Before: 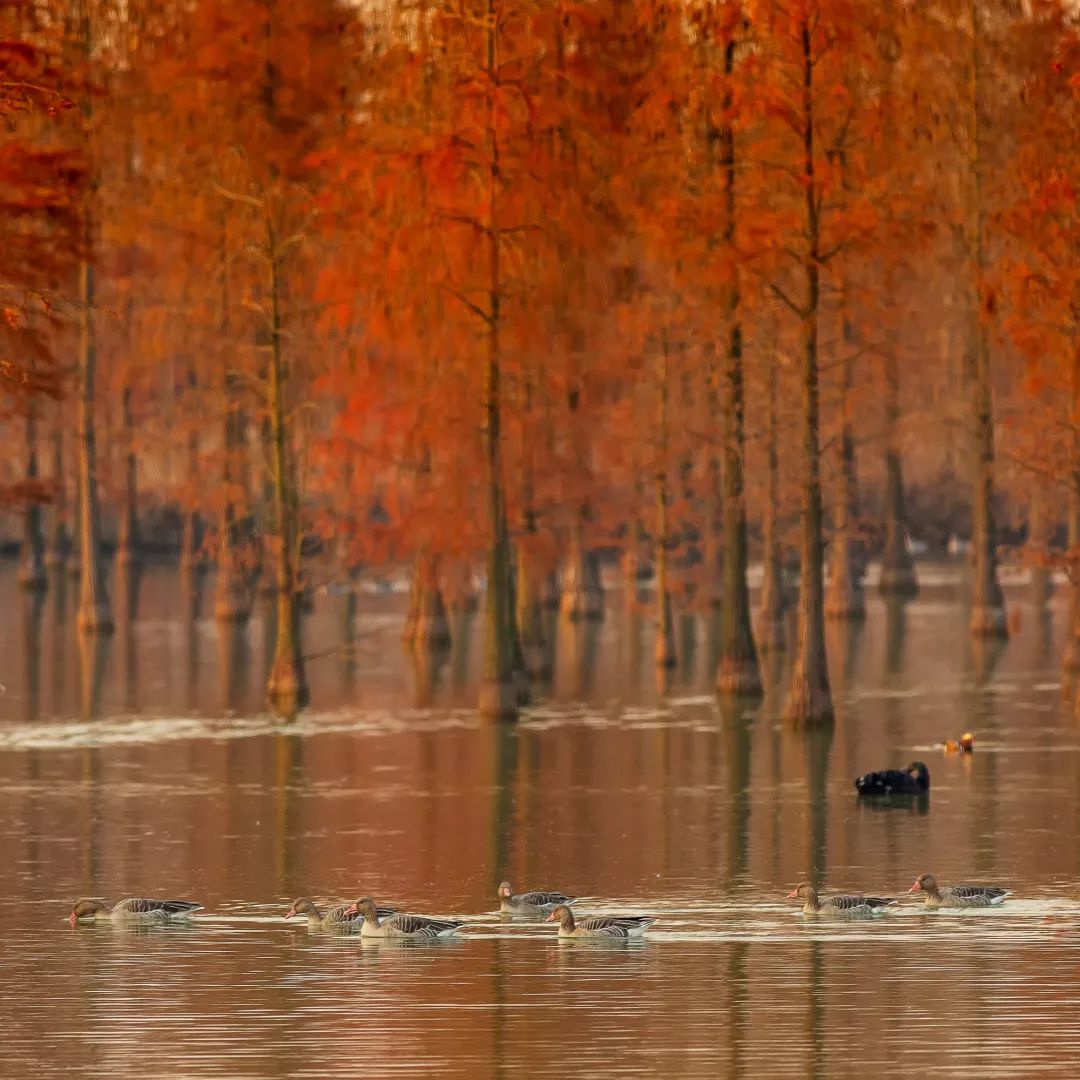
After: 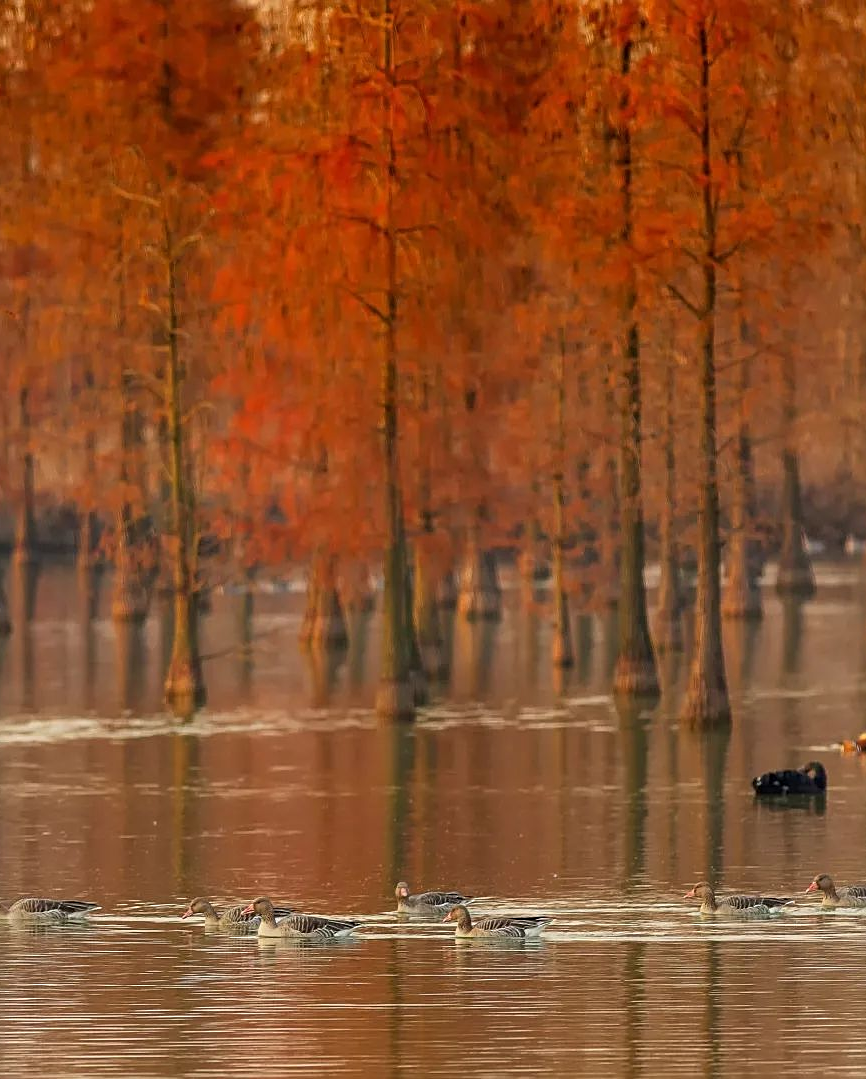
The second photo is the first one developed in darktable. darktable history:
crop and rotate: left 9.547%, right 10.219%
sharpen: amount 0.467
